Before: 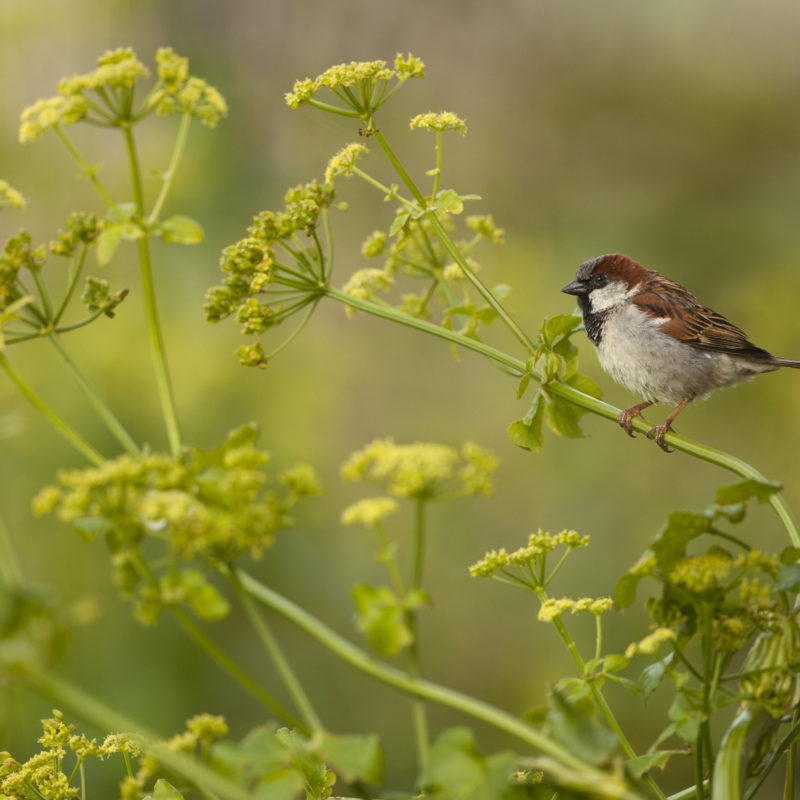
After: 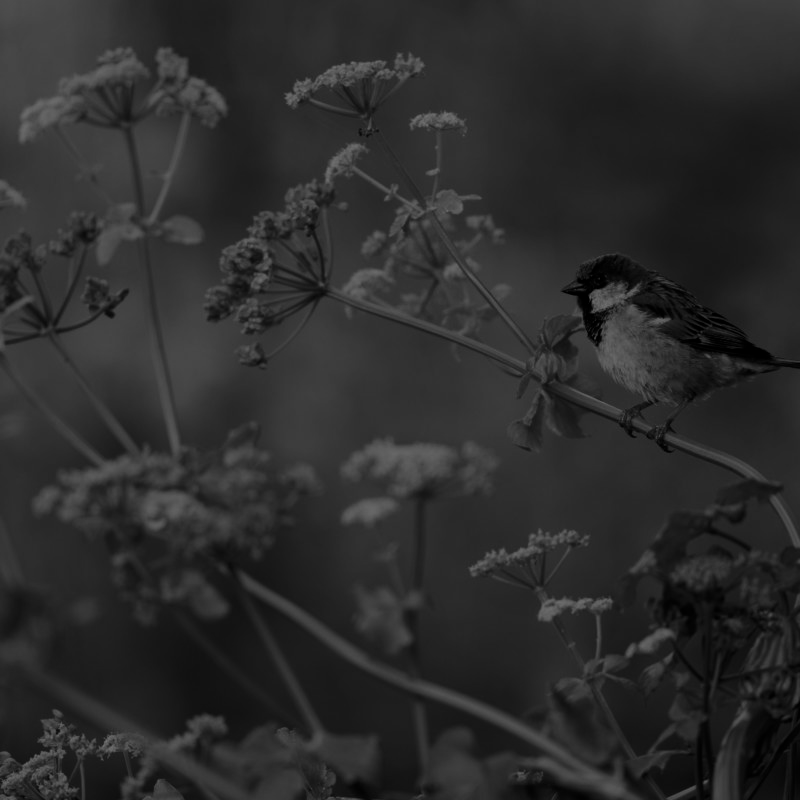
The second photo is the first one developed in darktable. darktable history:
contrast brightness saturation: contrast -0.03, brightness -0.59, saturation -1
exposure: black level correction 0, exposure -0.766 EV, compensate highlight preservation false
color zones: curves: ch0 [(0, 0.5) (0.125, 0.4) (0.25, 0.5) (0.375, 0.4) (0.5, 0.4) (0.625, 0.35) (0.75, 0.35) (0.875, 0.5)]; ch1 [(0, 0.35) (0.125, 0.45) (0.25, 0.35) (0.375, 0.35) (0.5, 0.35) (0.625, 0.35) (0.75, 0.45) (0.875, 0.35)]; ch2 [(0, 0.6) (0.125, 0.5) (0.25, 0.5) (0.375, 0.6) (0.5, 0.6) (0.625, 0.5) (0.75, 0.5) (0.875, 0.5)]
filmic rgb: black relative exposure -7.48 EV, white relative exposure 4.83 EV, hardness 3.4, color science v6 (2022)
white balance: red 1.042, blue 1.17
